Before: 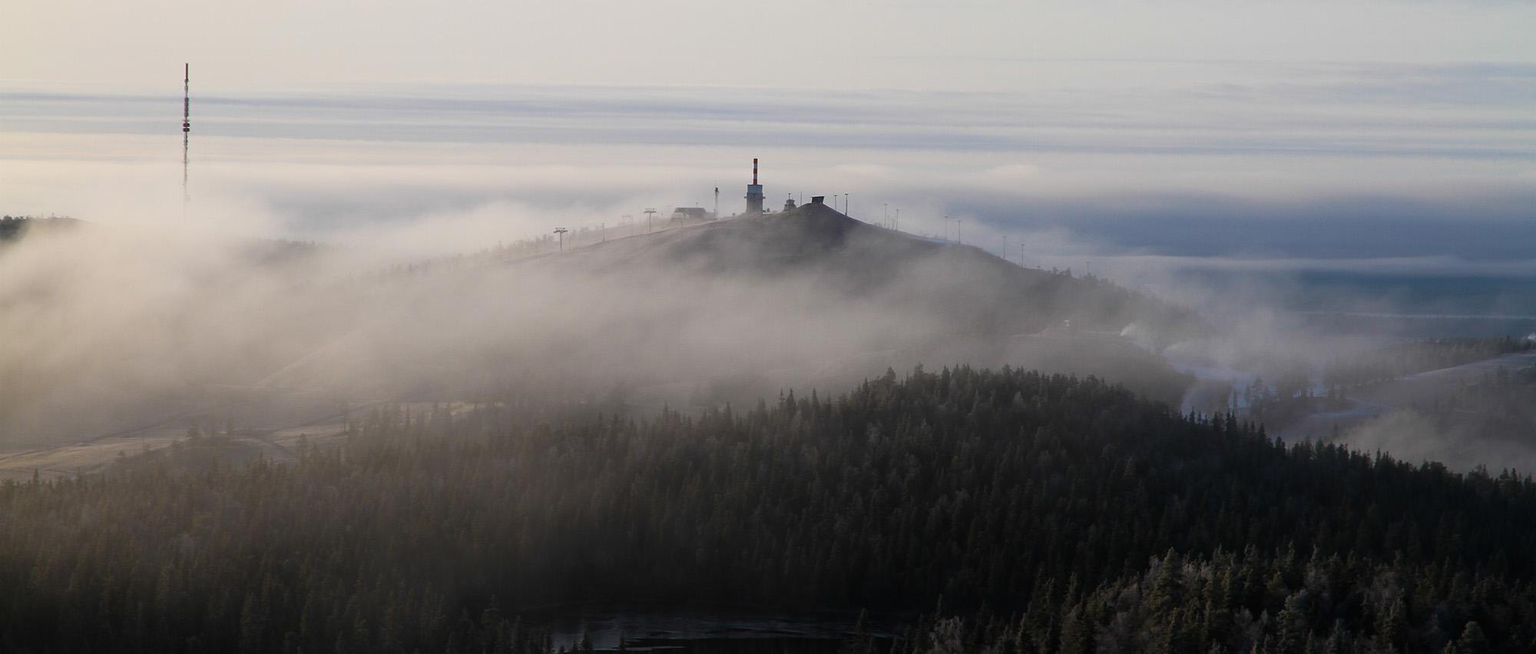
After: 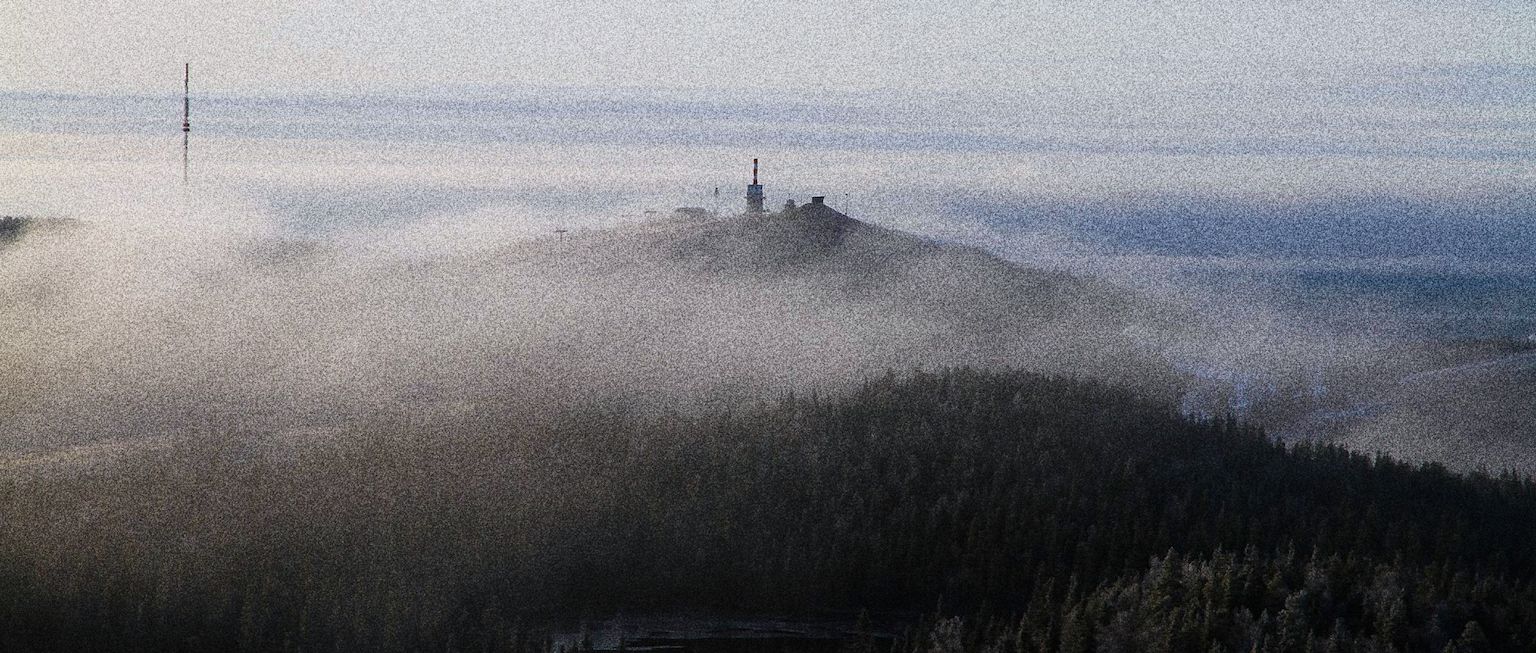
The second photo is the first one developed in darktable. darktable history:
grain: coarseness 30.02 ISO, strength 100%
white balance: red 0.974, blue 1.044
